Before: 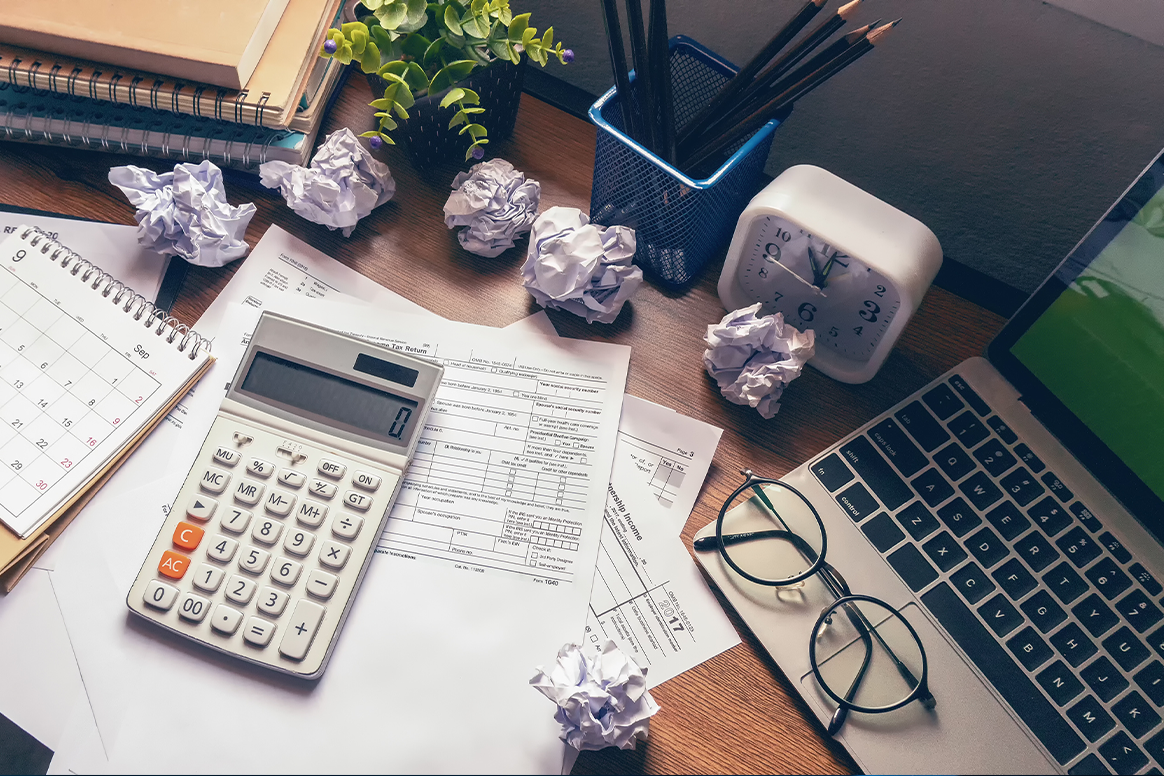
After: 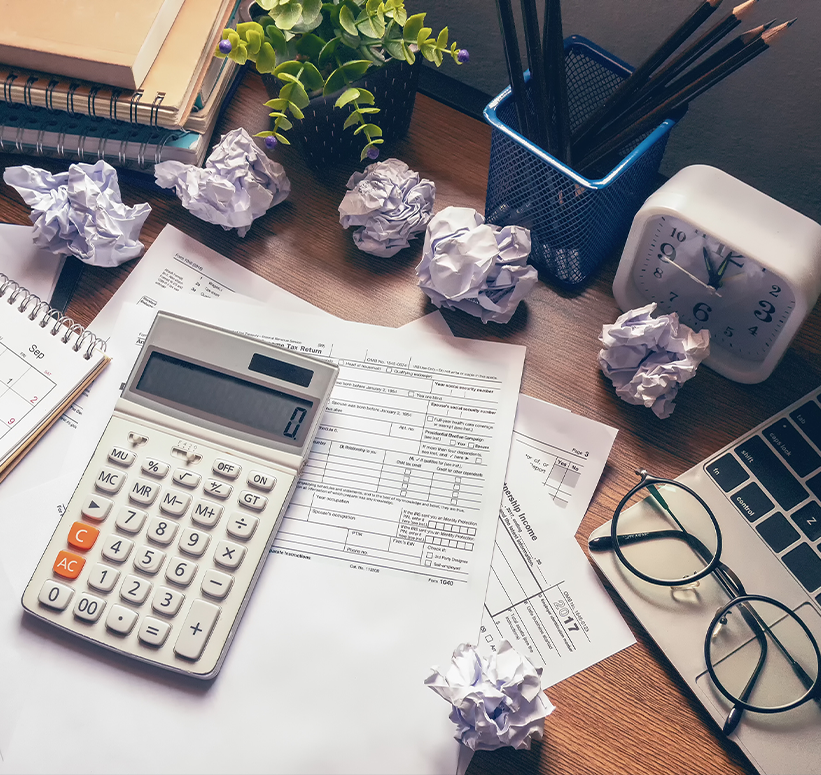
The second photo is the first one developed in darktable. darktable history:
crop and rotate: left 9.085%, right 20.379%
